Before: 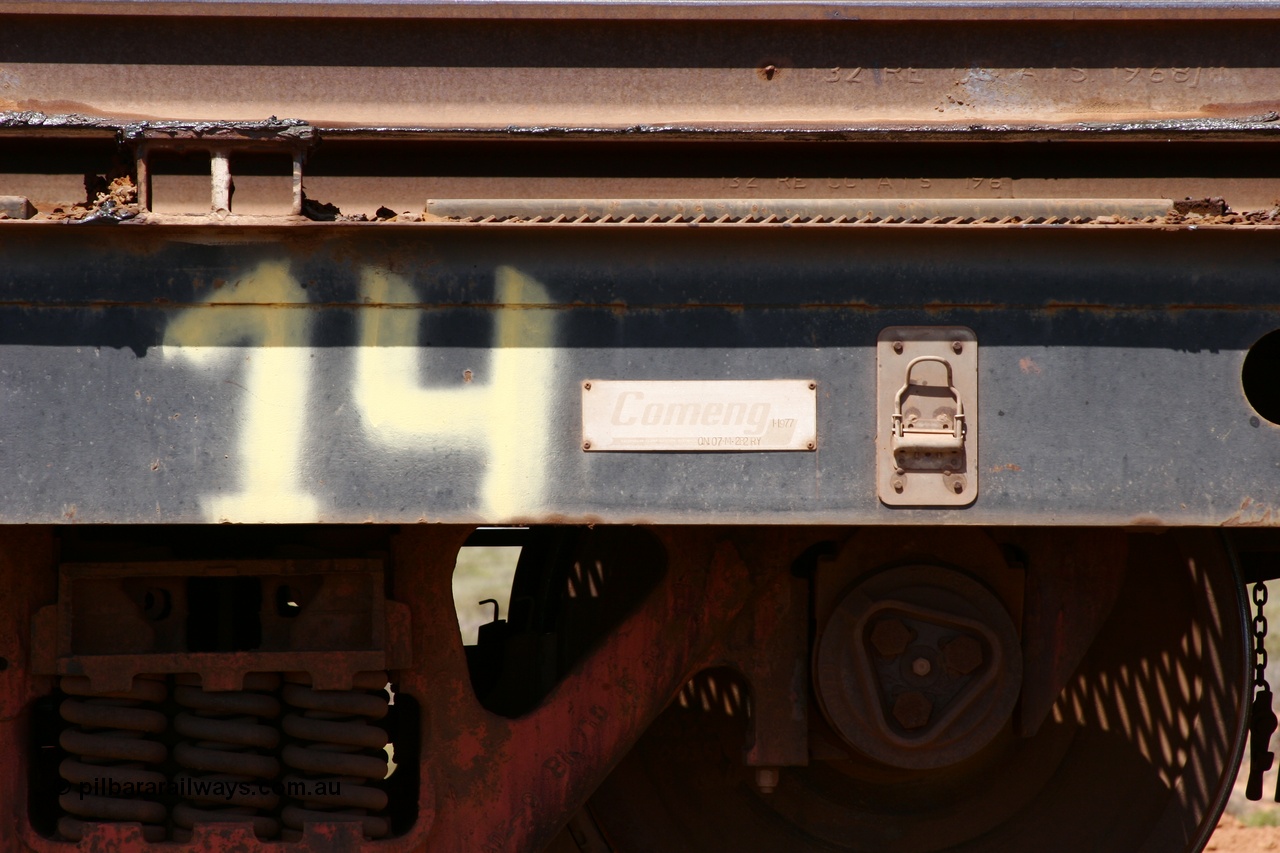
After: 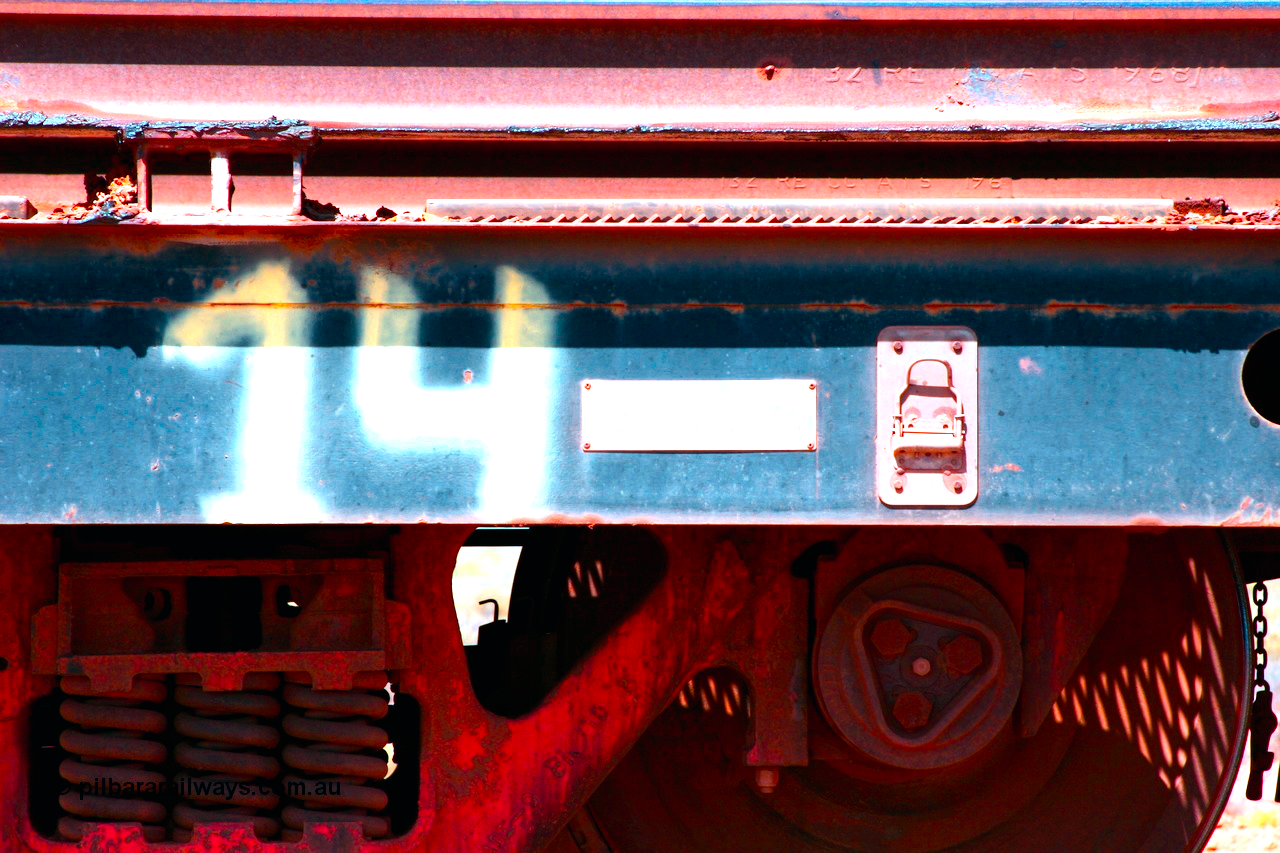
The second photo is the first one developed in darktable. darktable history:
exposure: black level correction 0, exposure 0.6 EV, compensate highlight preservation false
color calibration: output R [1.422, -0.35, -0.252, 0], output G [-0.238, 1.259, -0.084, 0], output B [-0.081, -0.196, 1.58, 0], output brightness [0.49, 0.671, -0.57, 0], illuminant as shot in camera, x 0.358, y 0.373, temperature 4628.91 K
